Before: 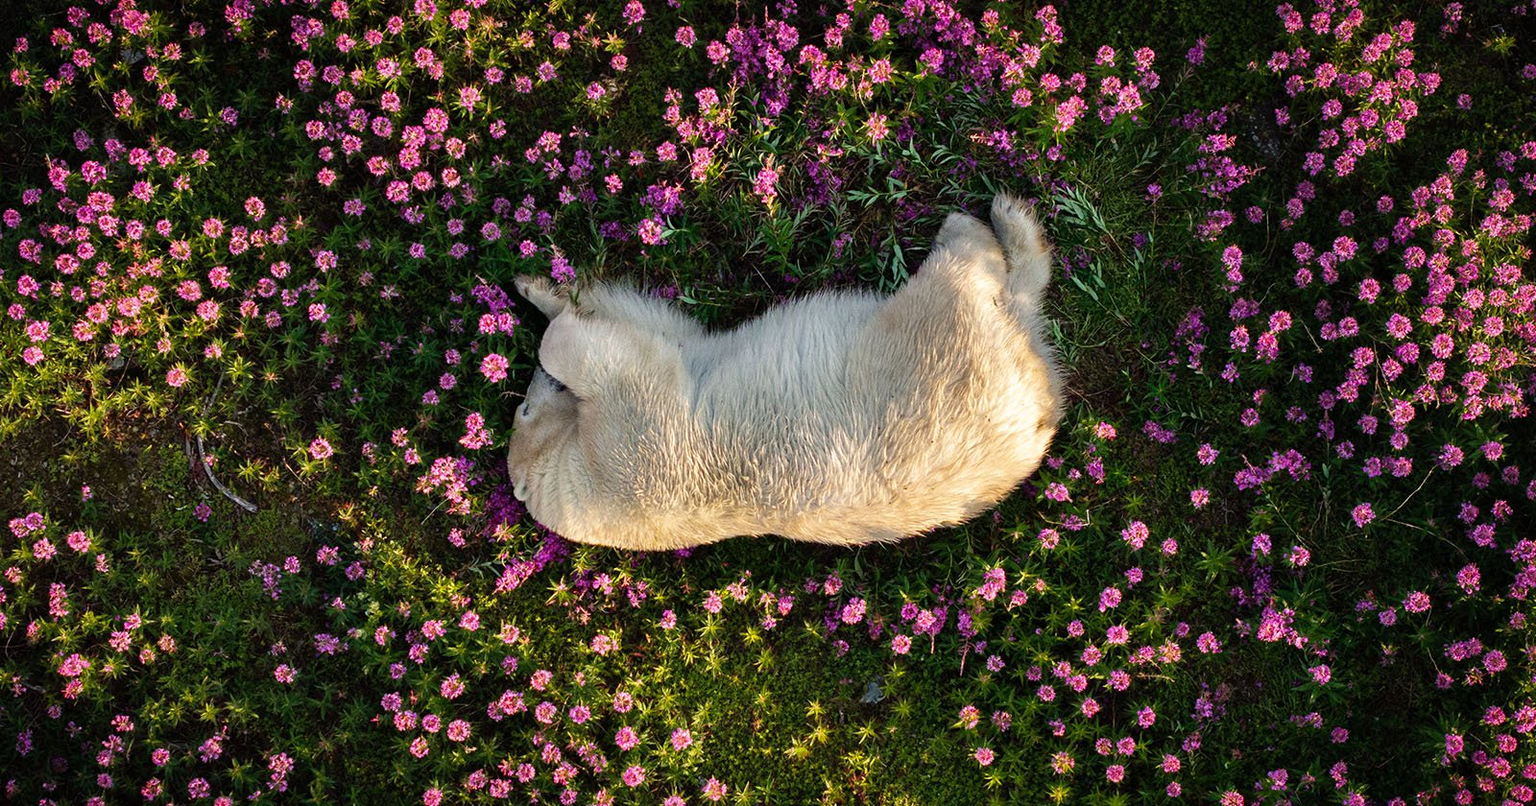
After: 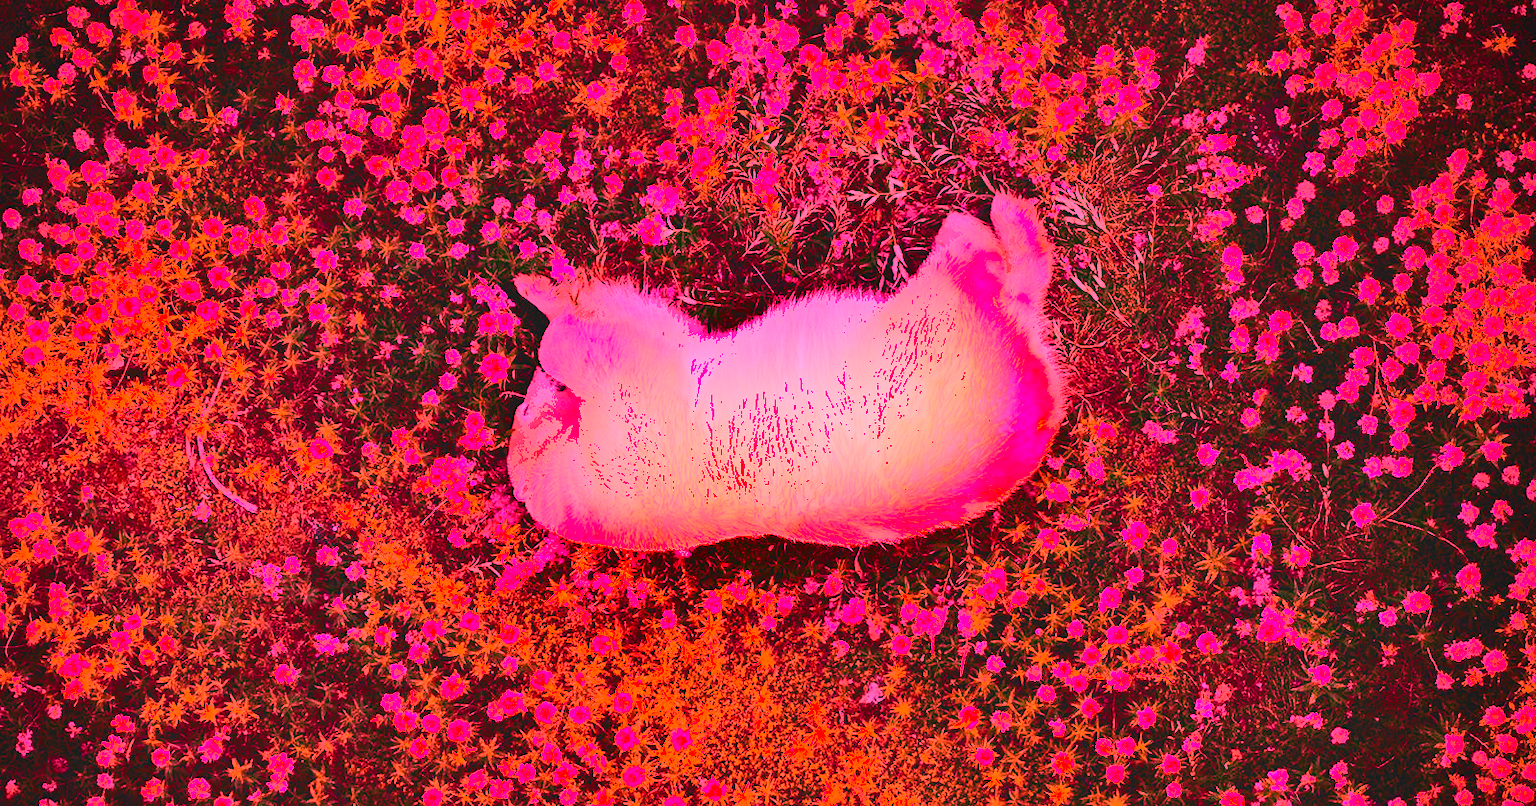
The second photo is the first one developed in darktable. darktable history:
shadows and highlights: white point adjustment 0.05, highlights color adjustment 55.9%, soften with gaussian
white balance: red 4.26, blue 1.802
tone curve: curves: ch0 [(0, 0.11) (0.181, 0.223) (0.405, 0.46) (0.456, 0.528) (0.634, 0.728) (0.877, 0.89) (0.984, 0.935)]; ch1 [(0, 0.052) (0.443, 0.43) (0.492, 0.485) (0.566, 0.579) (0.595, 0.625) (0.608, 0.654) (0.65, 0.708) (1, 0.961)]; ch2 [(0, 0) (0.33, 0.301) (0.421, 0.443) (0.447, 0.489) (0.495, 0.492) (0.537, 0.57) (0.586, 0.591) (0.663, 0.686) (1, 1)], color space Lab, independent channels, preserve colors none
vignetting: brightness -0.629, saturation -0.007, center (-0.028, 0.239)
